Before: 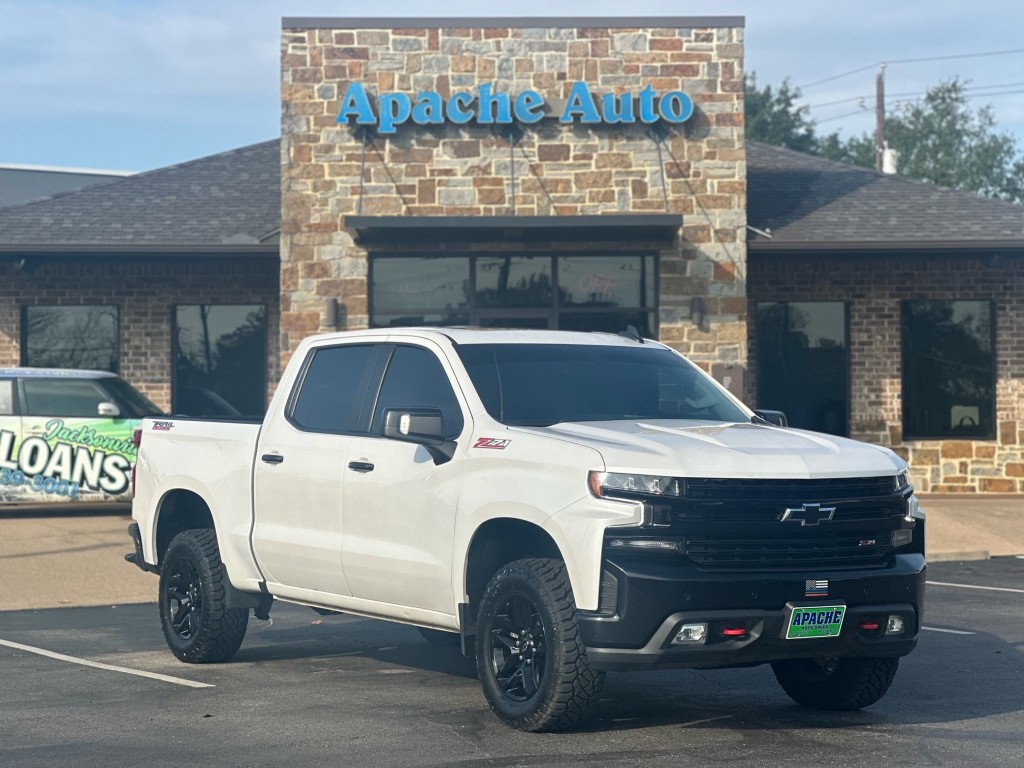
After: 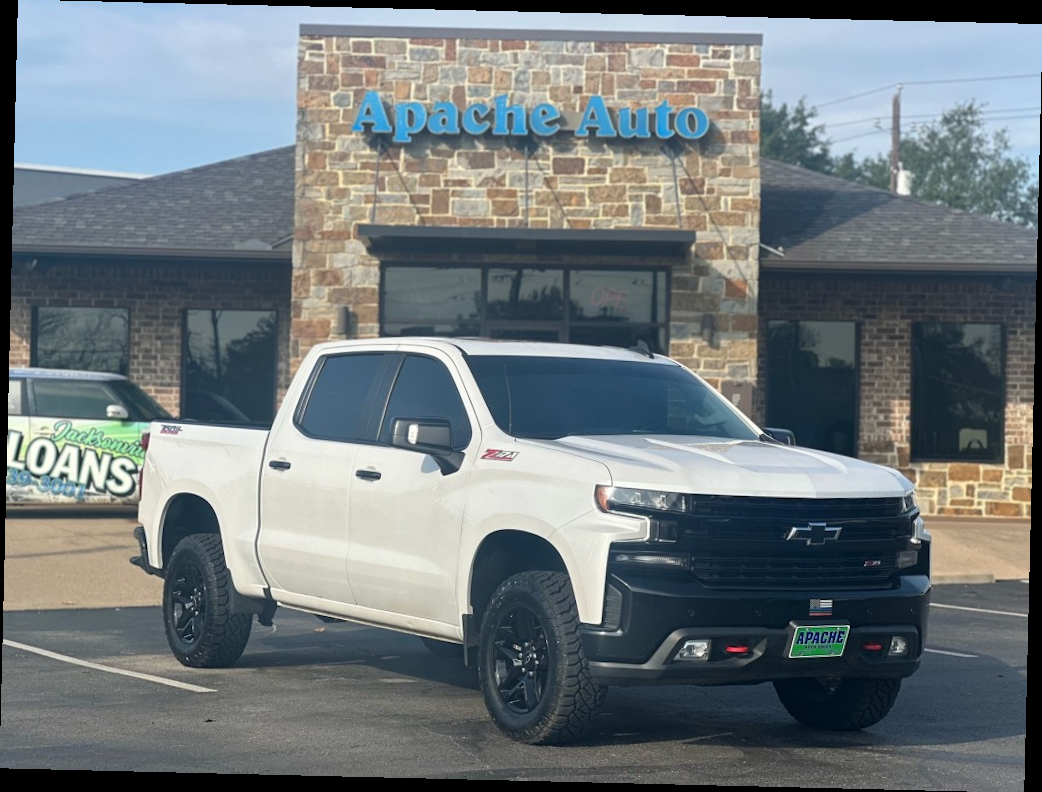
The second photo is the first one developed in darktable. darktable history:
crop and rotate: angle -1.38°
